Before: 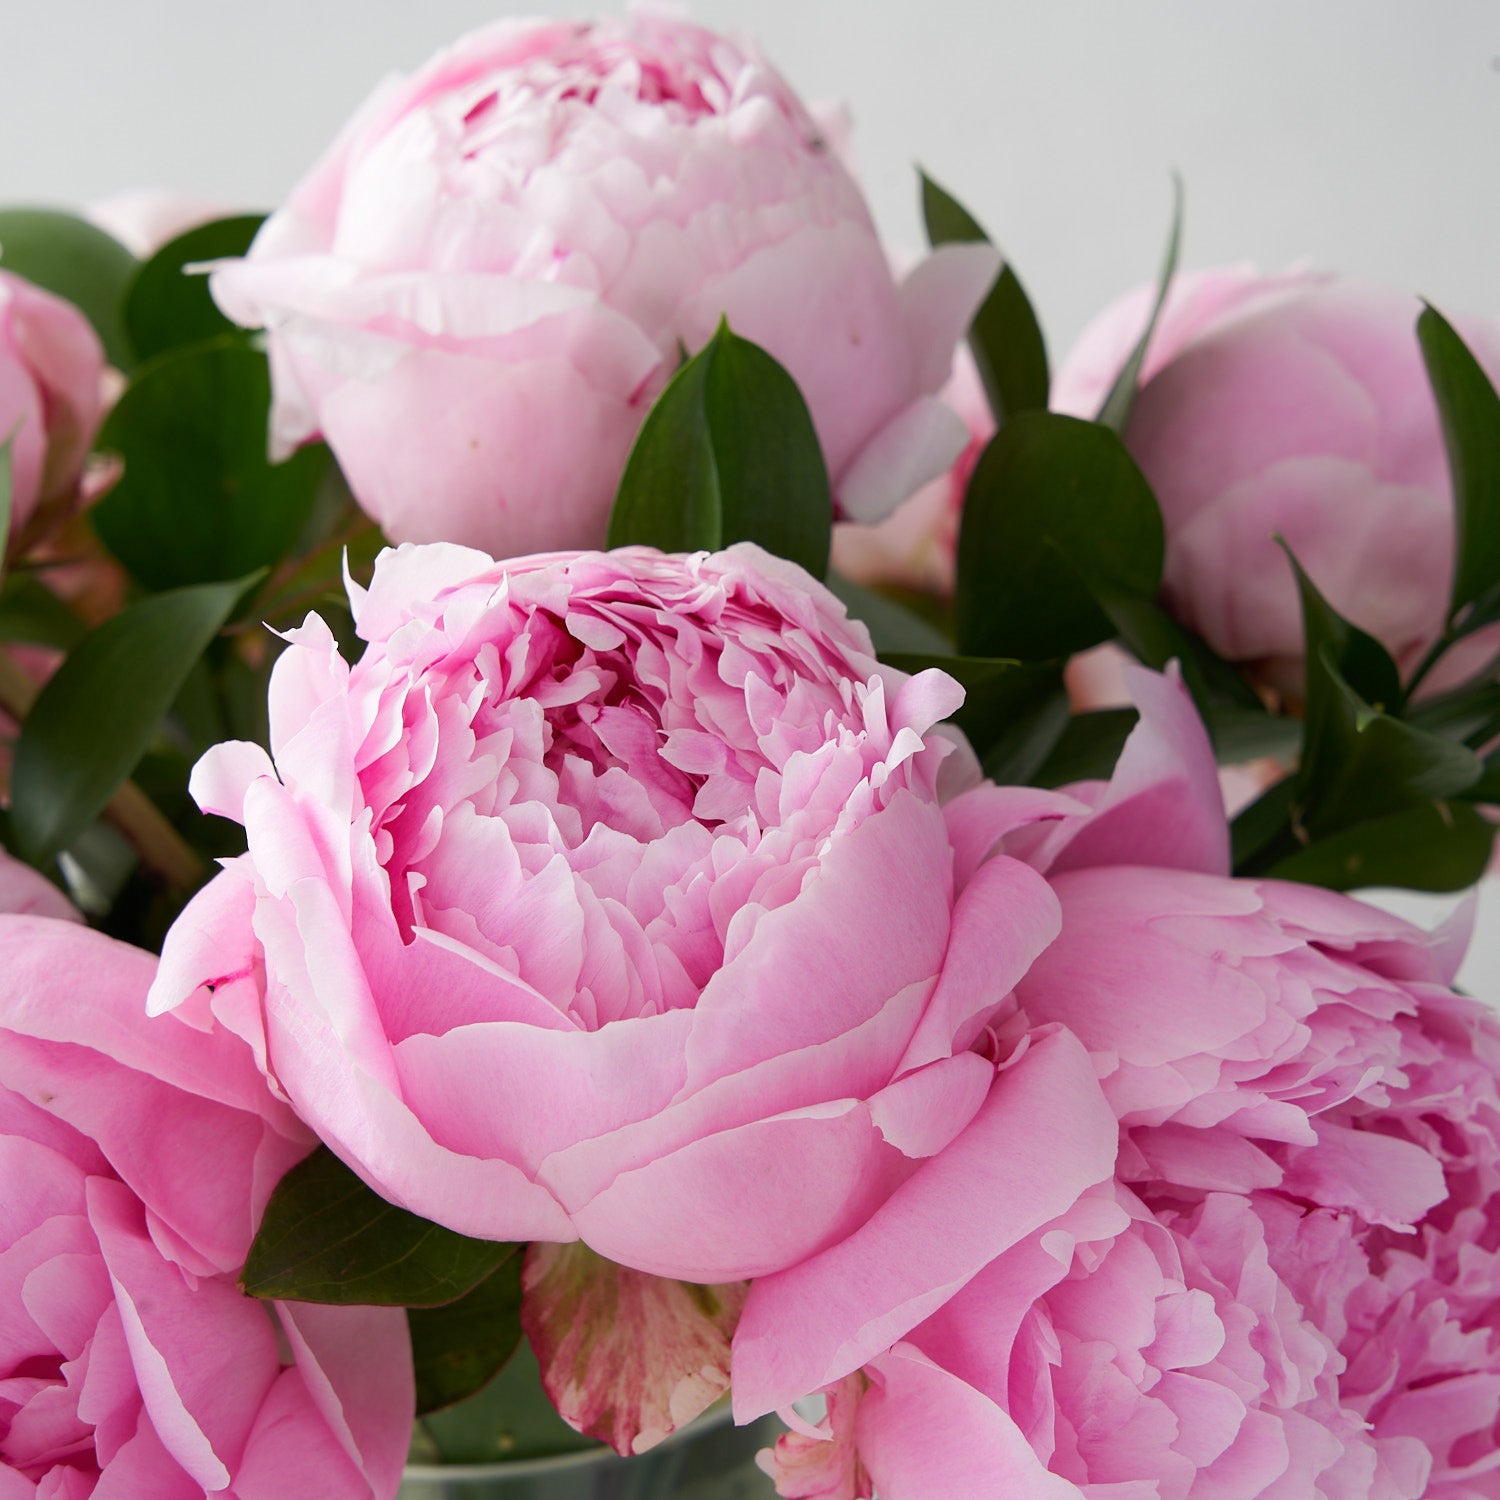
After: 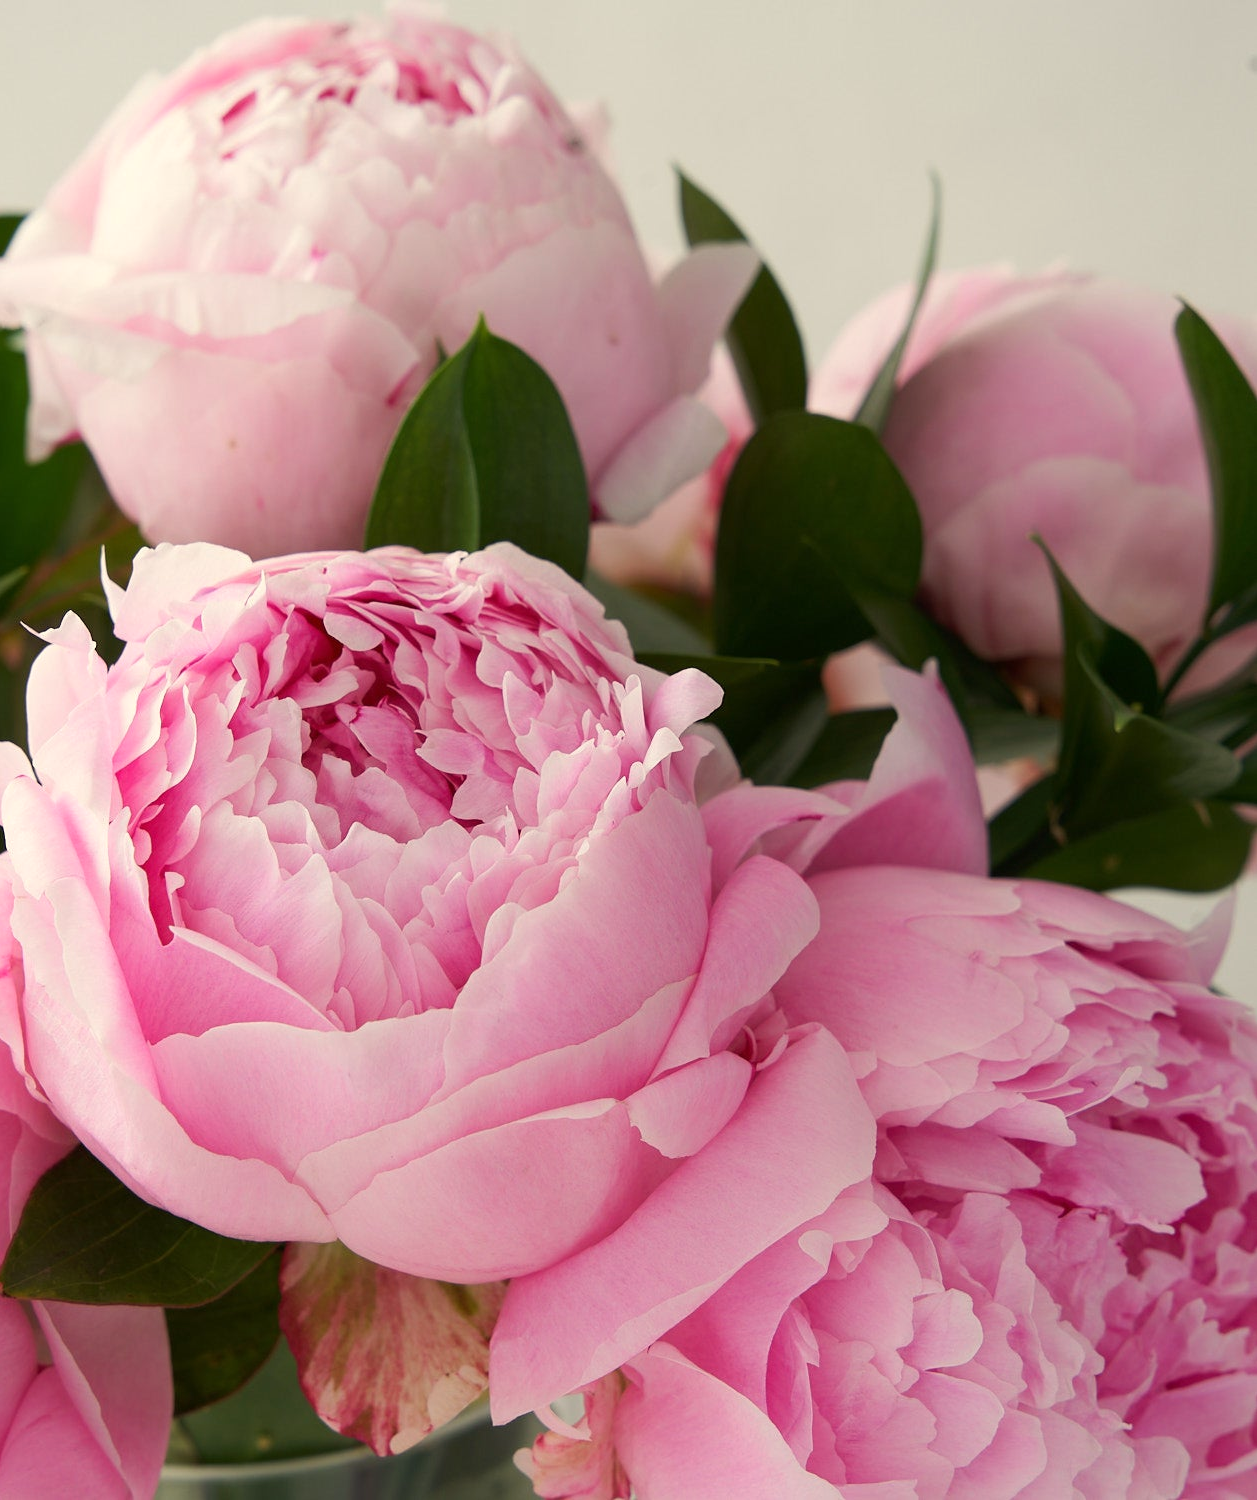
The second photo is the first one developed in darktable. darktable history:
white balance: red 1.029, blue 0.92
crop: left 16.145%
